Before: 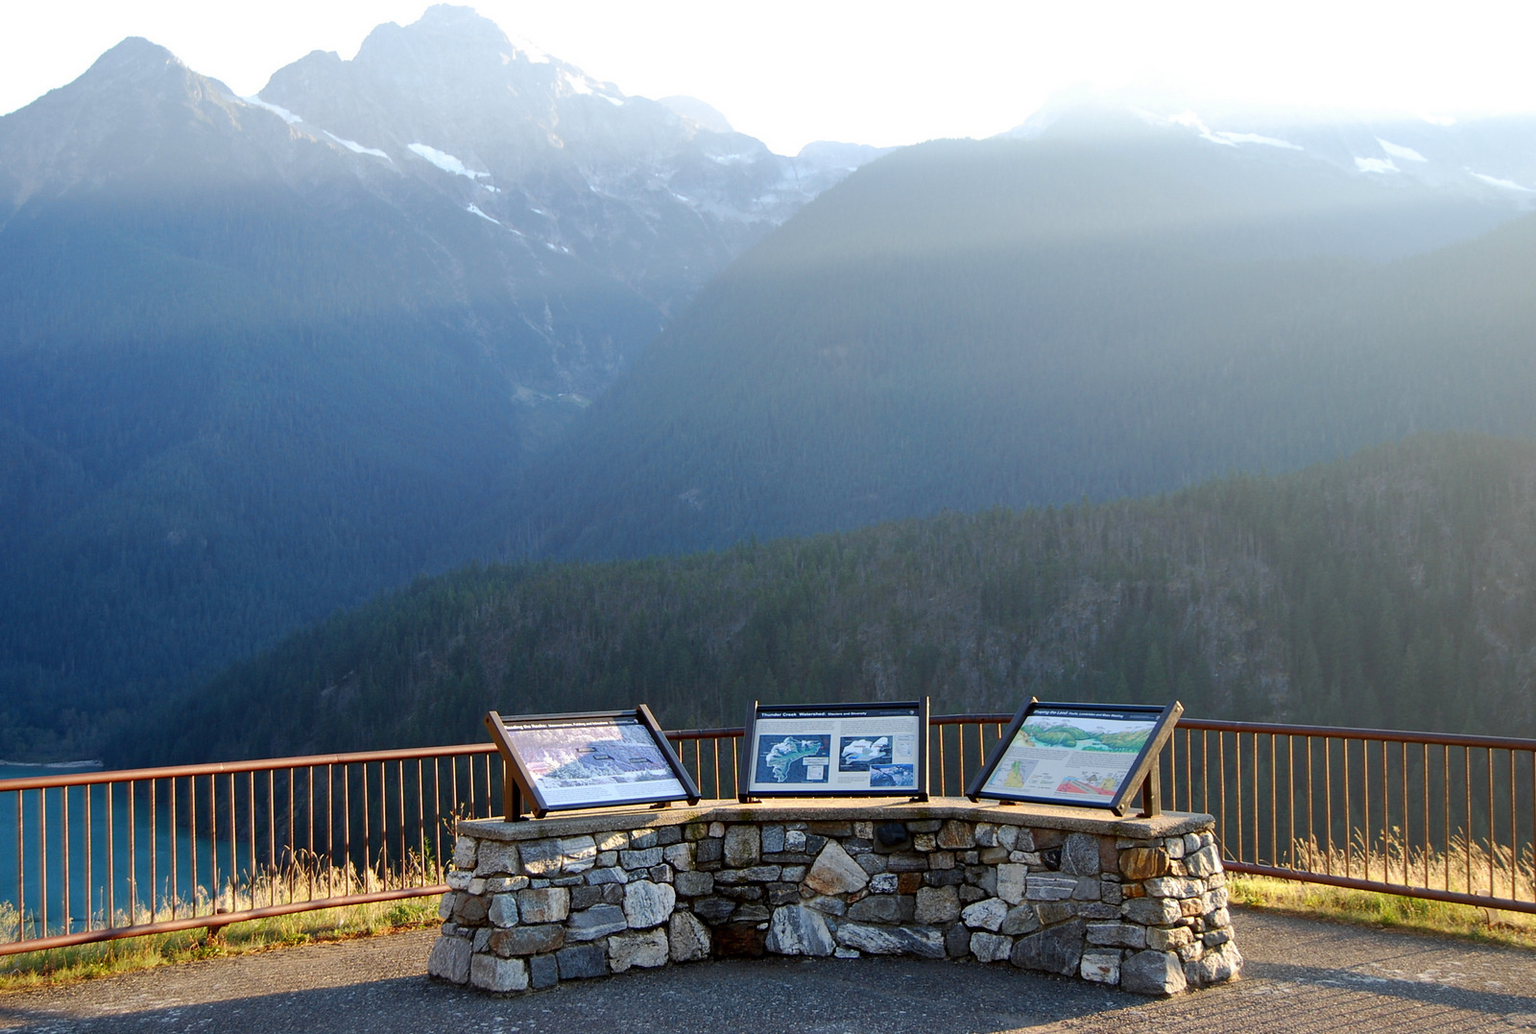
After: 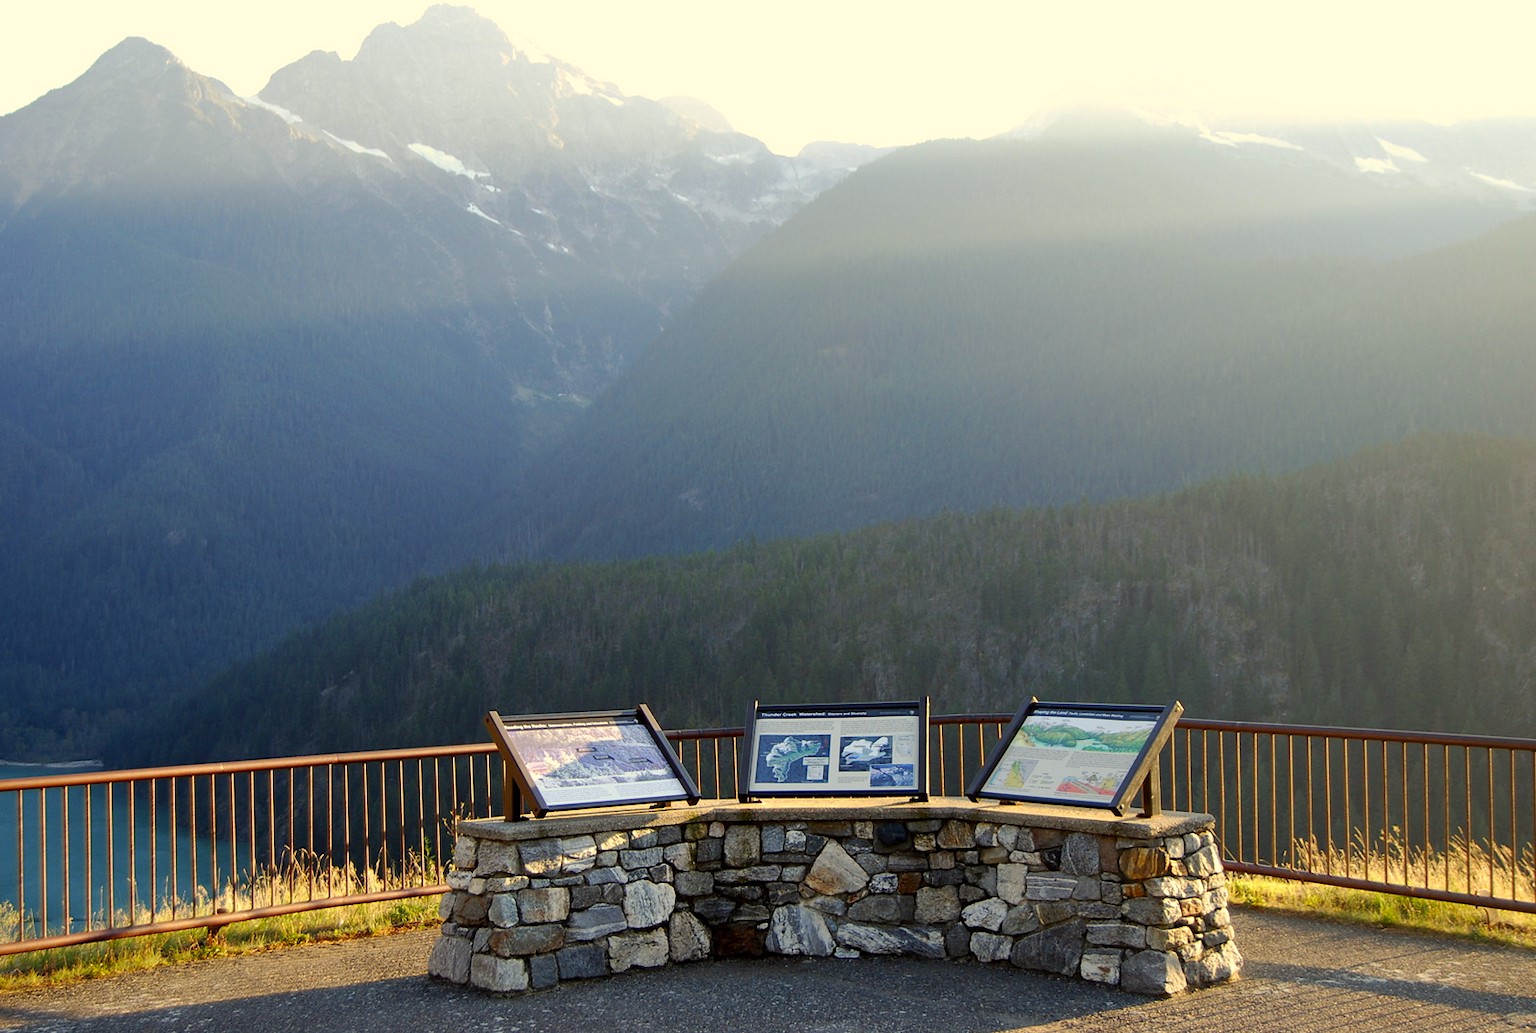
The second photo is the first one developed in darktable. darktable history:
tone equalizer: on, module defaults
color correction: highlights a* 1.32, highlights b* 17.15
